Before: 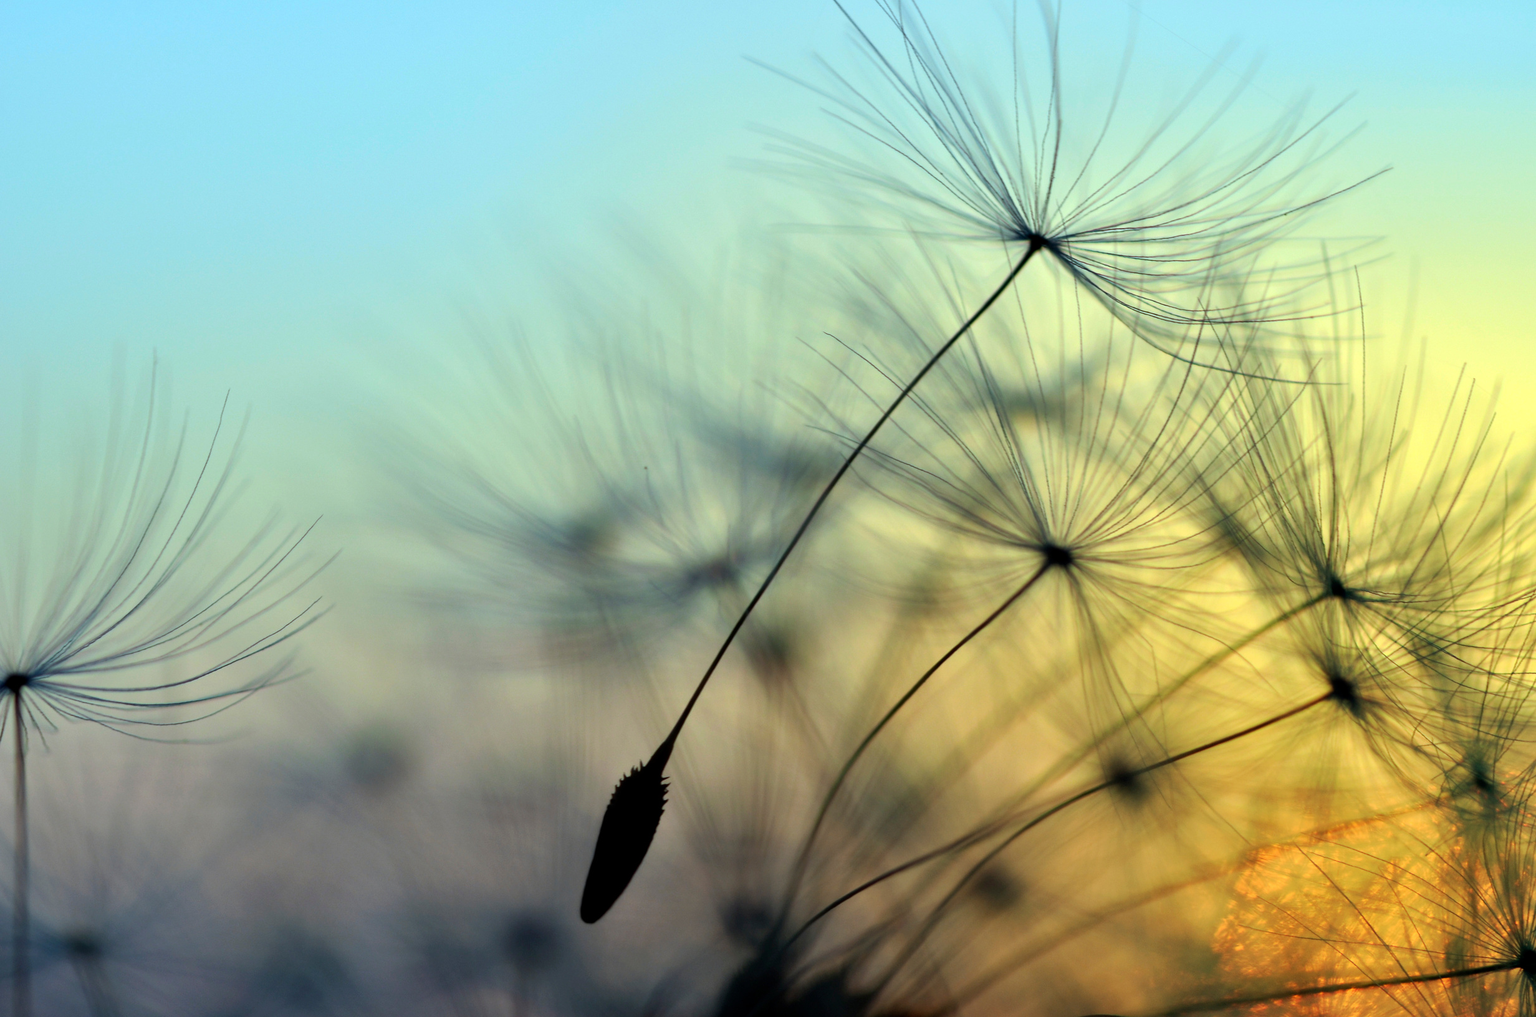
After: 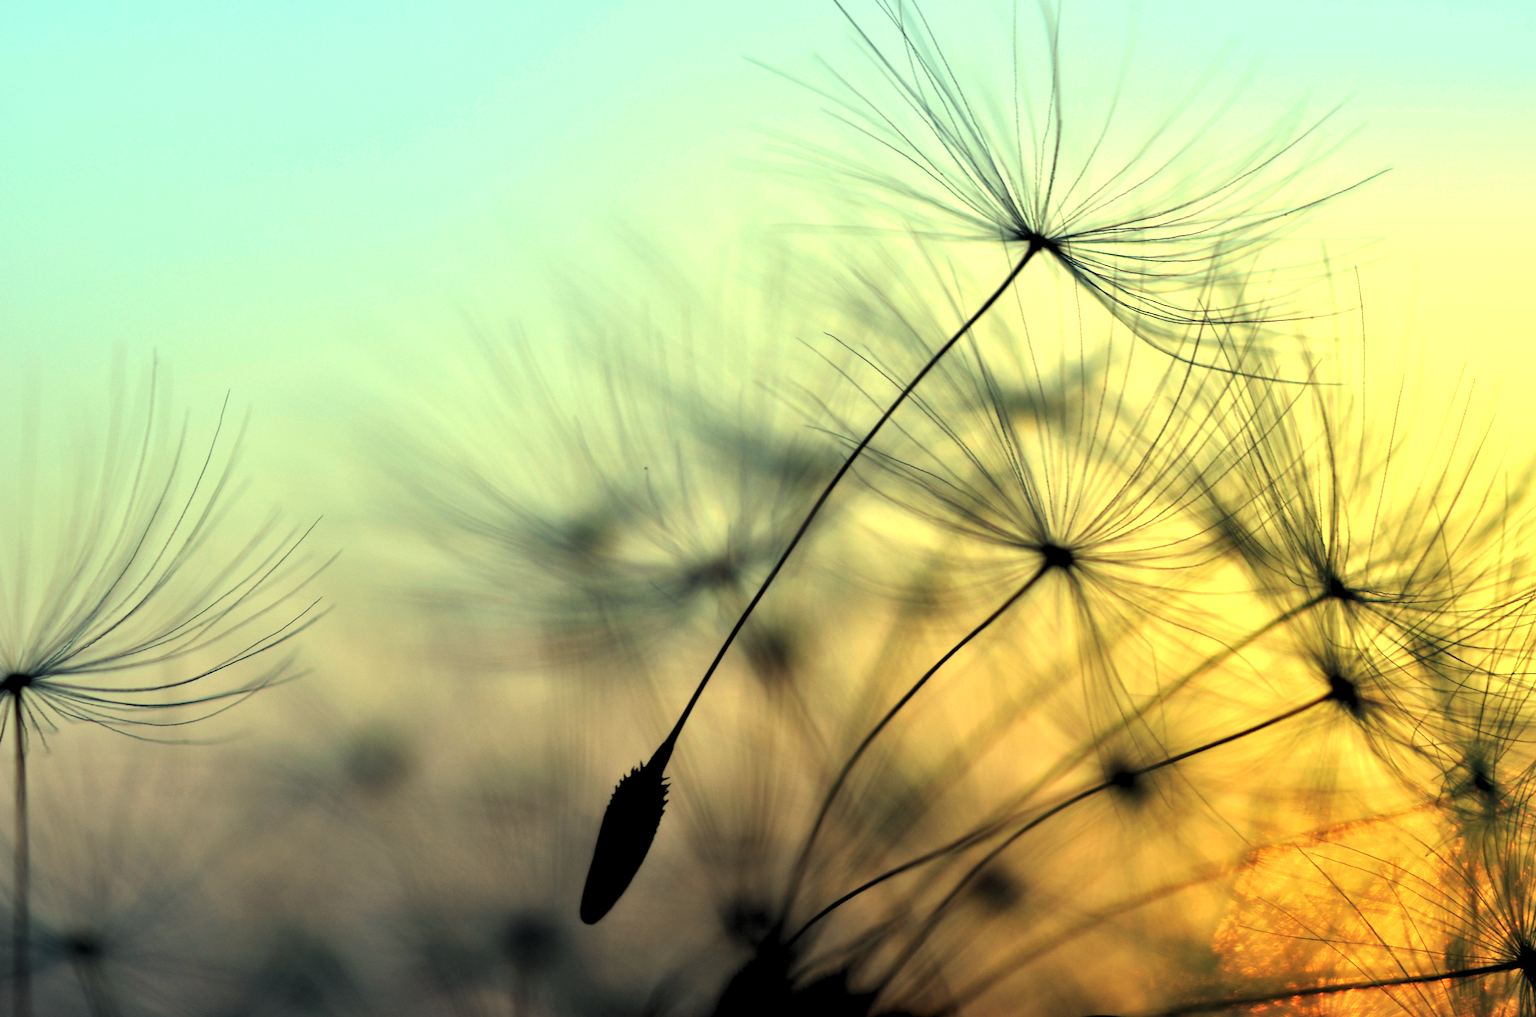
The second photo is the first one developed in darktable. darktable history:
exposure: black level correction 0, exposure 0.5 EV, compensate highlight preservation false
levels: levels [0.116, 0.574, 1]
white balance: red 1.08, blue 0.791
